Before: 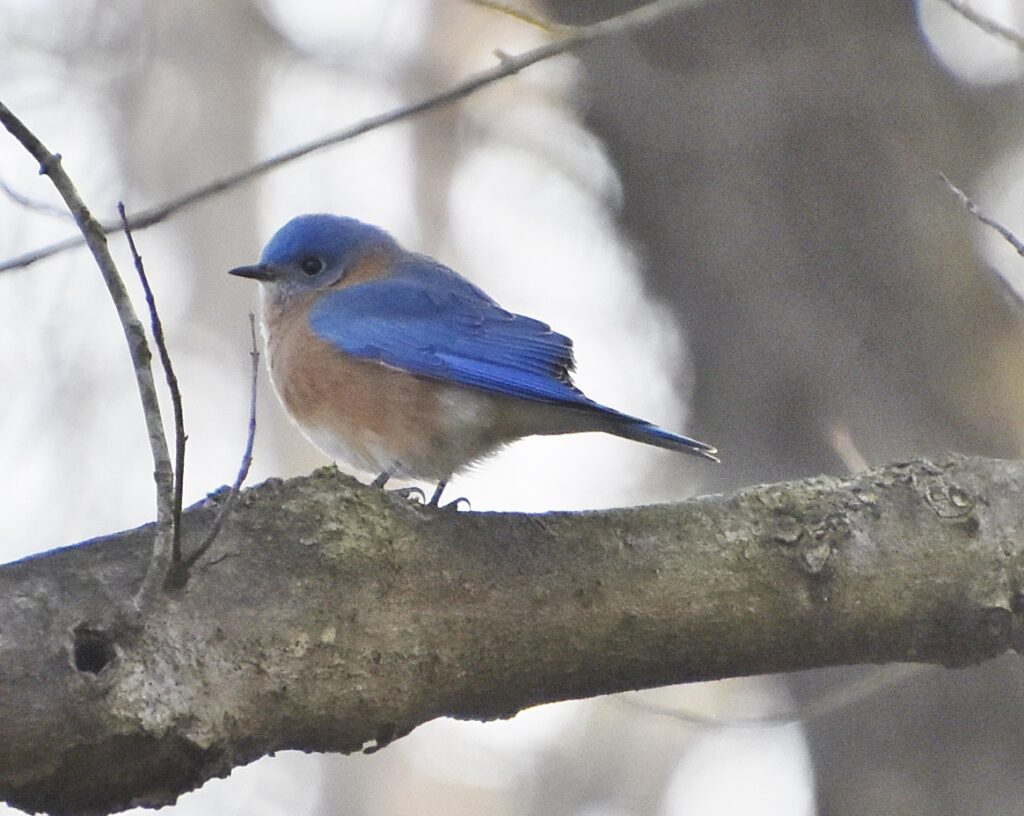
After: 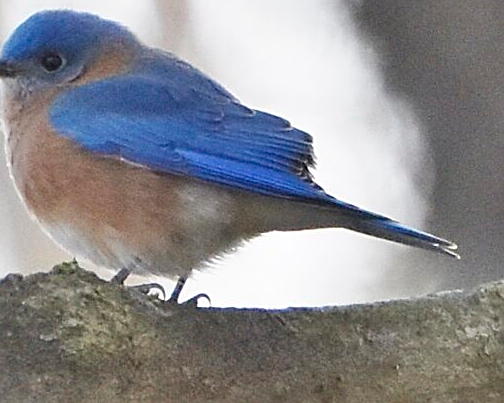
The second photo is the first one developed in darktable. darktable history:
sharpen: on, module defaults
crop: left 25.411%, top 25.029%, right 25.017%, bottom 25.466%
